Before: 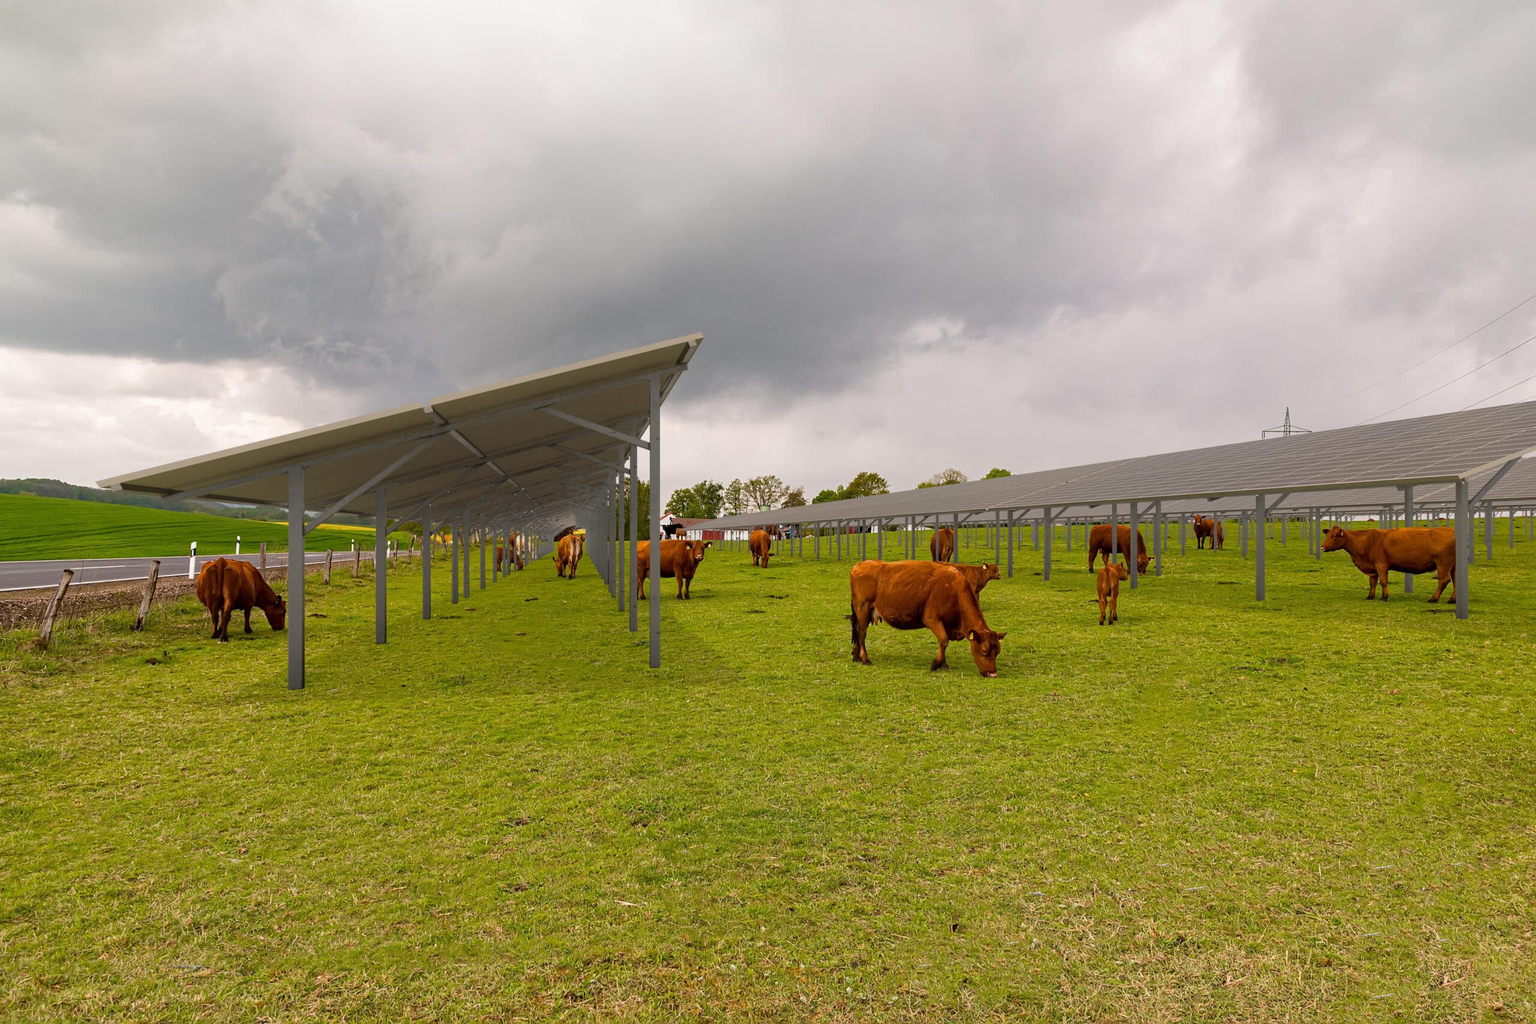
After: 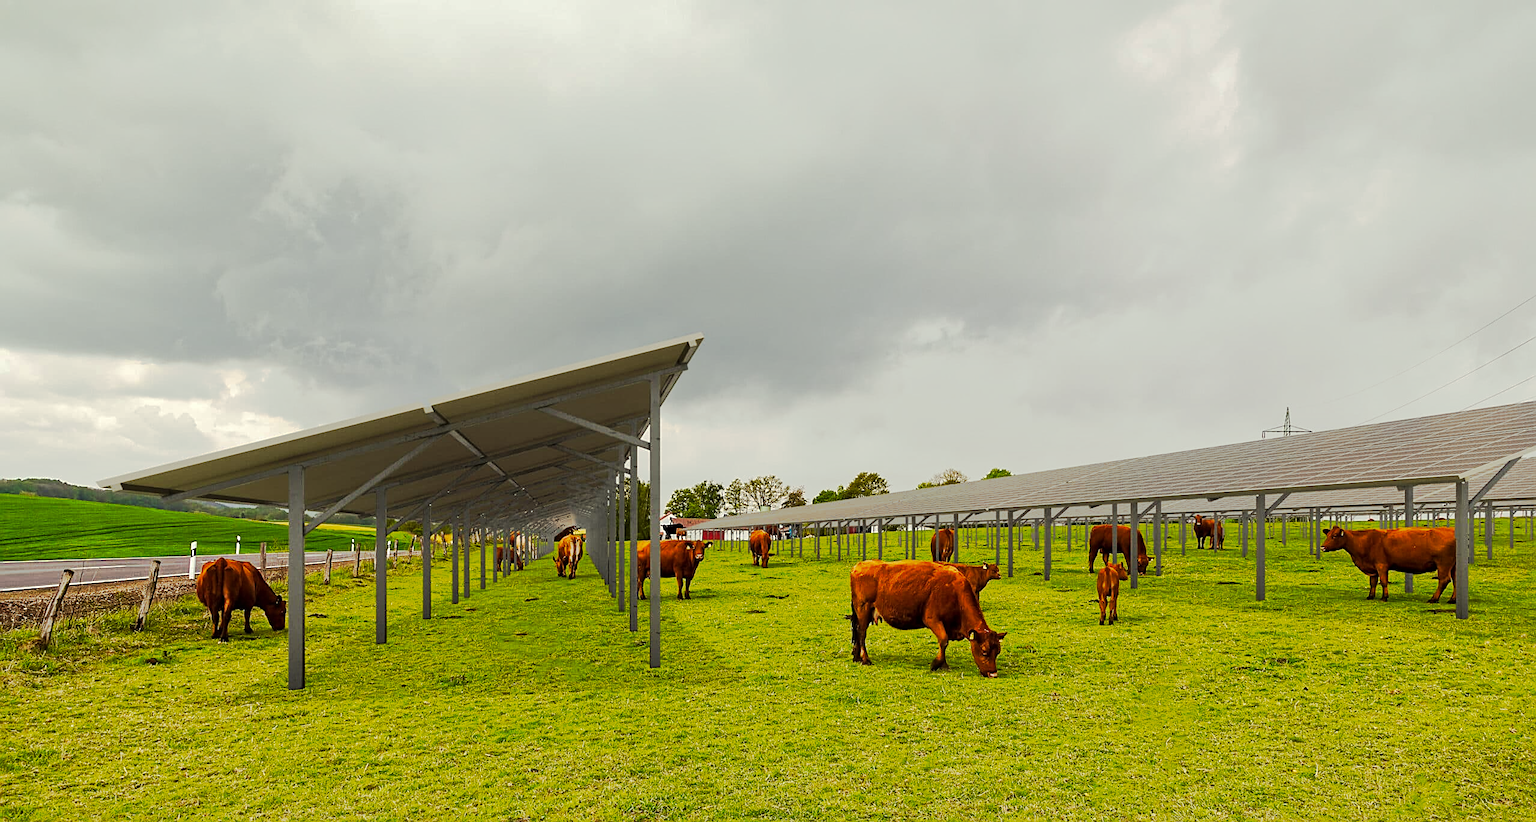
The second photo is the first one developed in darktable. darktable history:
crop: bottom 19.644%
local contrast: mode bilateral grid, contrast 20, coarseness 50, detail 120%, midtone range 0.2
tone curve: curves: ch0 [(0, 0) (0.003, 0.015) (0.011, 0.019) (0.025, 0.025) (0.044, 0.039) (0.069, 0.053) (0.1, 0.076) (0.136, 0.107) (0.177, 0.143) (0.224, 0.19) (0.277, 0.253) (0.335, 0.32) (0.399, 0.412) (0.468, 0.524) (0.543, 0.668) (0.623, 0.717) (0.709, 0.769) (0.801, 0.82) (0.898, 0.865) (1, 1)], preserve colors none
color correction: highlights a* -4.73, highlights b* 5.06, saturation 0.97
sharpen: on, module defaults
